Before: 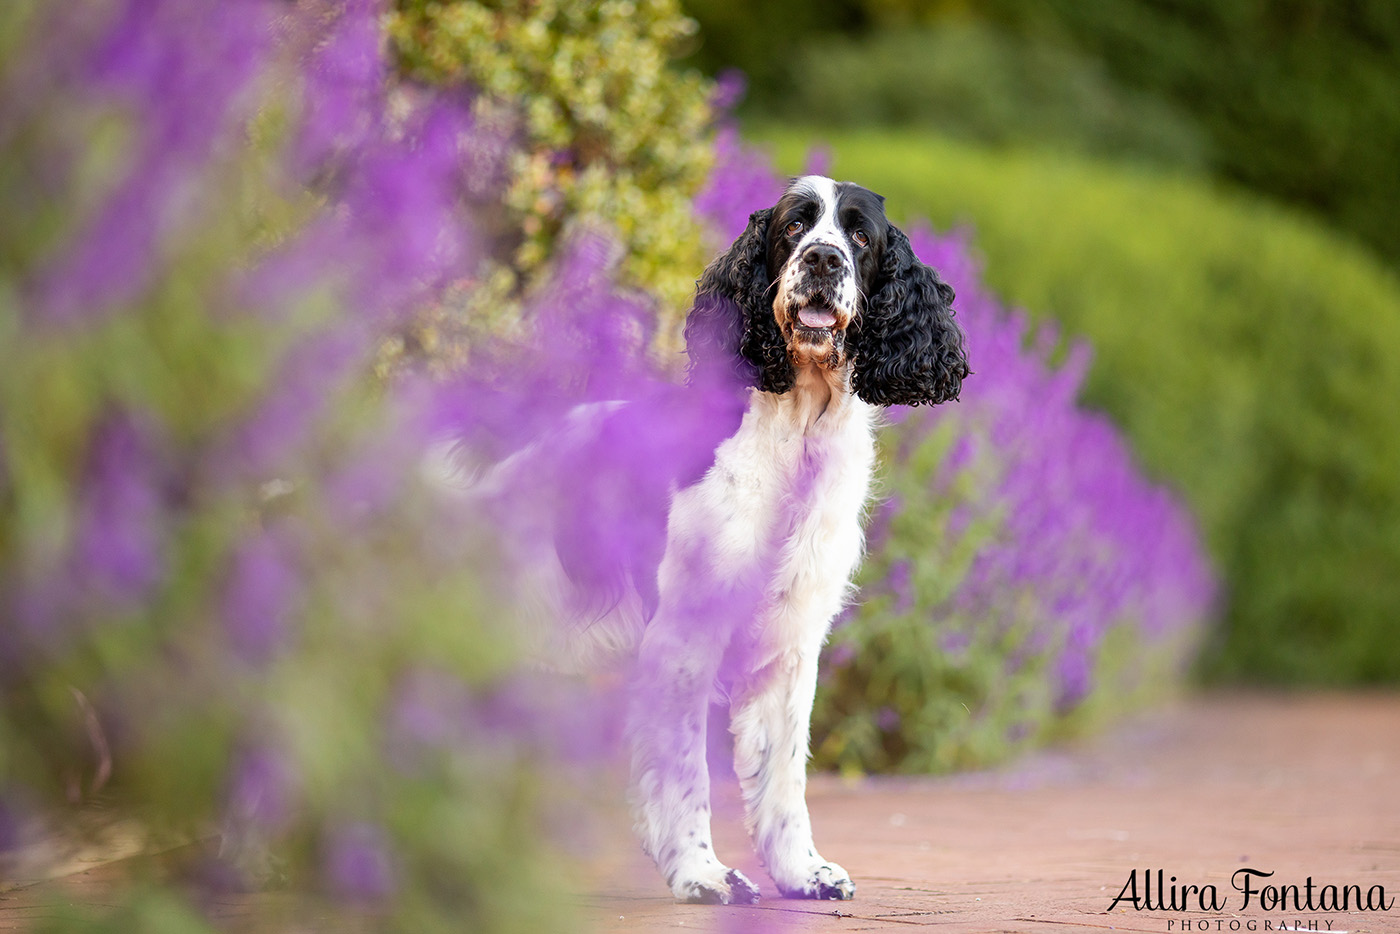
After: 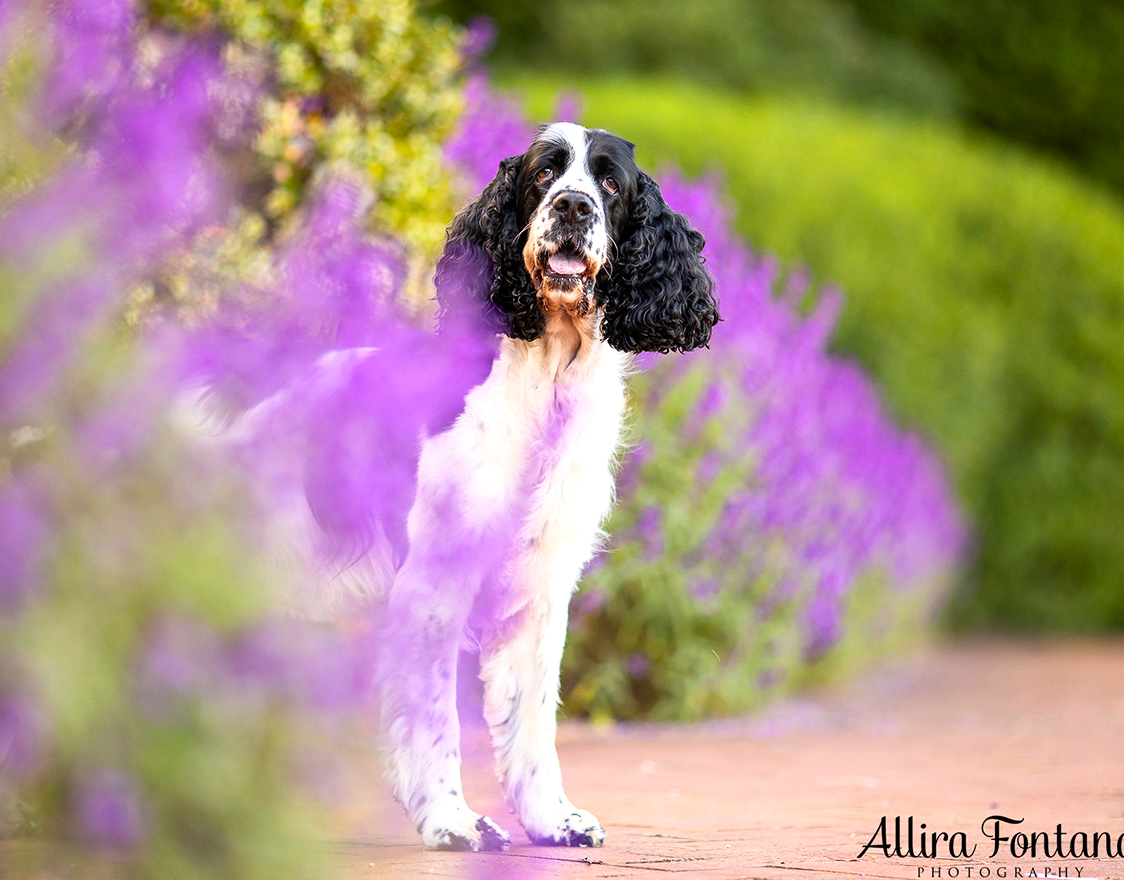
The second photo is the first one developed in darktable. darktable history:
crop and rotate: left 17.959%, top 5.771%, right 1.742%
base curve: curves: ch0 [(0, 0) (0.666, 0.806) (1, 1)]
color zones: mix -62.47%
color balance: contrast 8.5%, output saturation 105%
